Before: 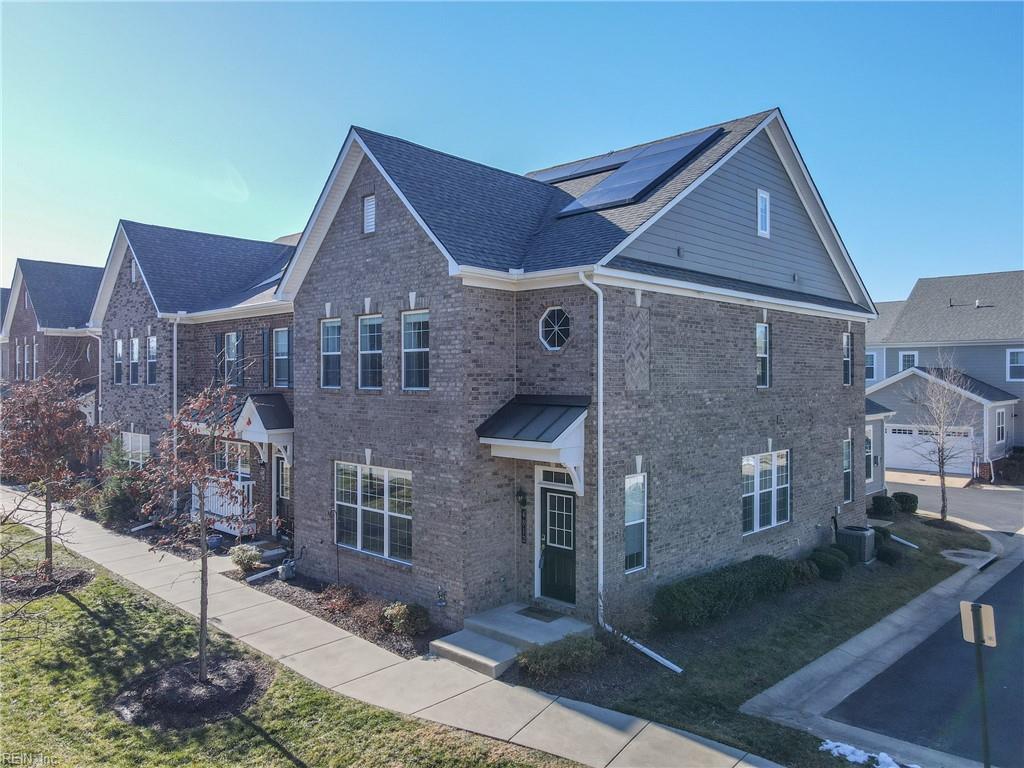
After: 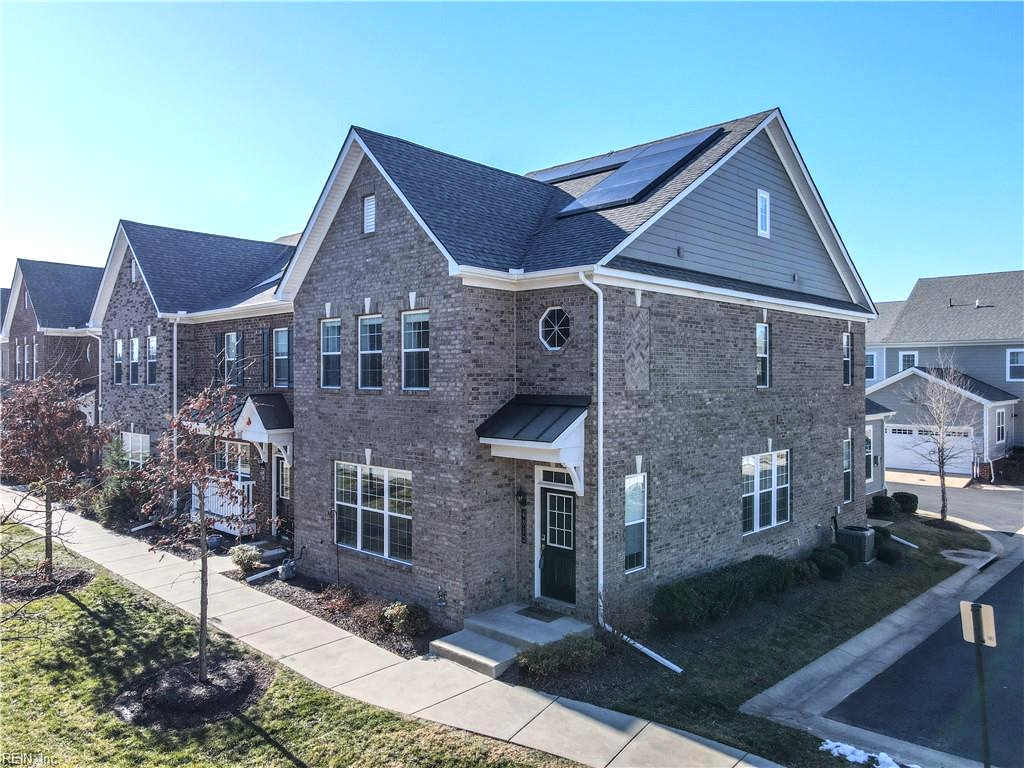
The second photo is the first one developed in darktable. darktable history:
rgb curve: curves: ch0 [(0, 0) (0.078, 0.051) (0.929, 0.956) (1, 1)], compensate middle gray true
tone equalizer: -8 EV -0.417 EV, -7 EV -0.389 EV, -6 EV -0.333 EV, -5 EV -0.222 EV, -3 EV 0.222 EV, -2 EV 0.333 EV, -1 EV 0.389 EV, +0 EV 0.417 EV, edges refinement/feathering 500, mask exposure compensation -1.57 EV, preserve details no
